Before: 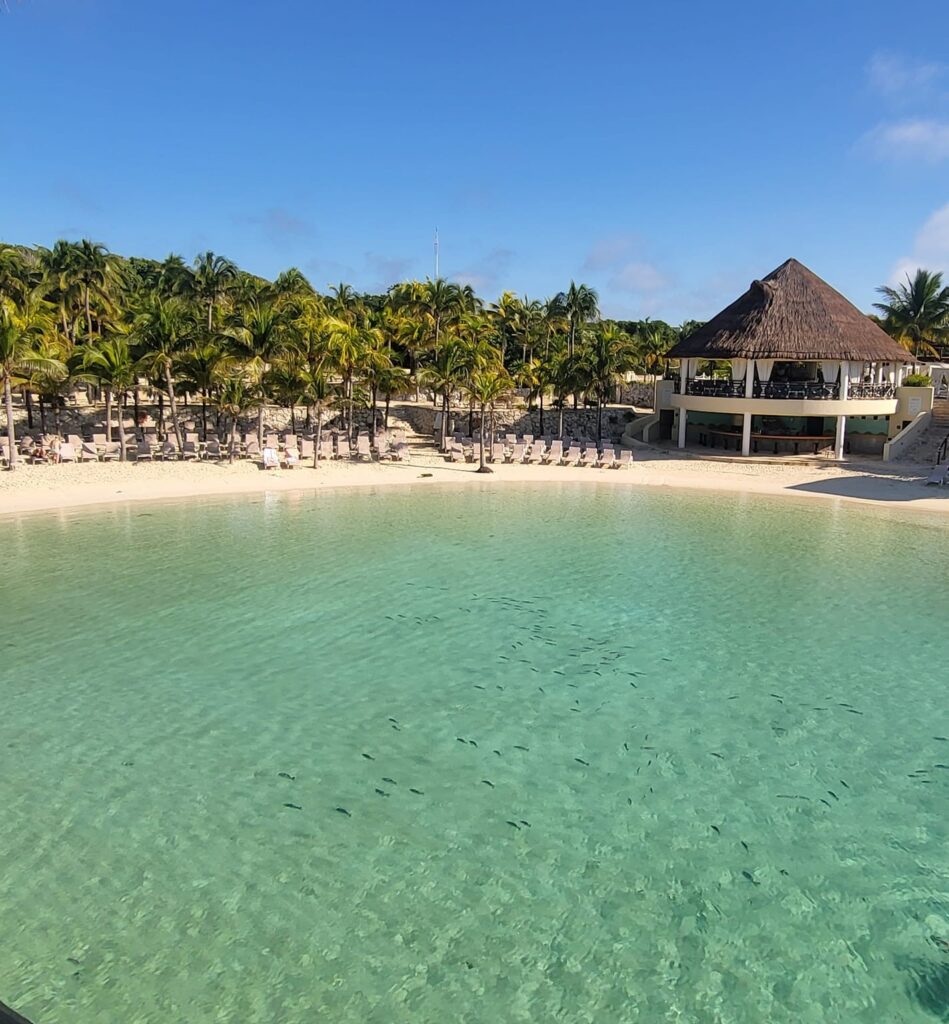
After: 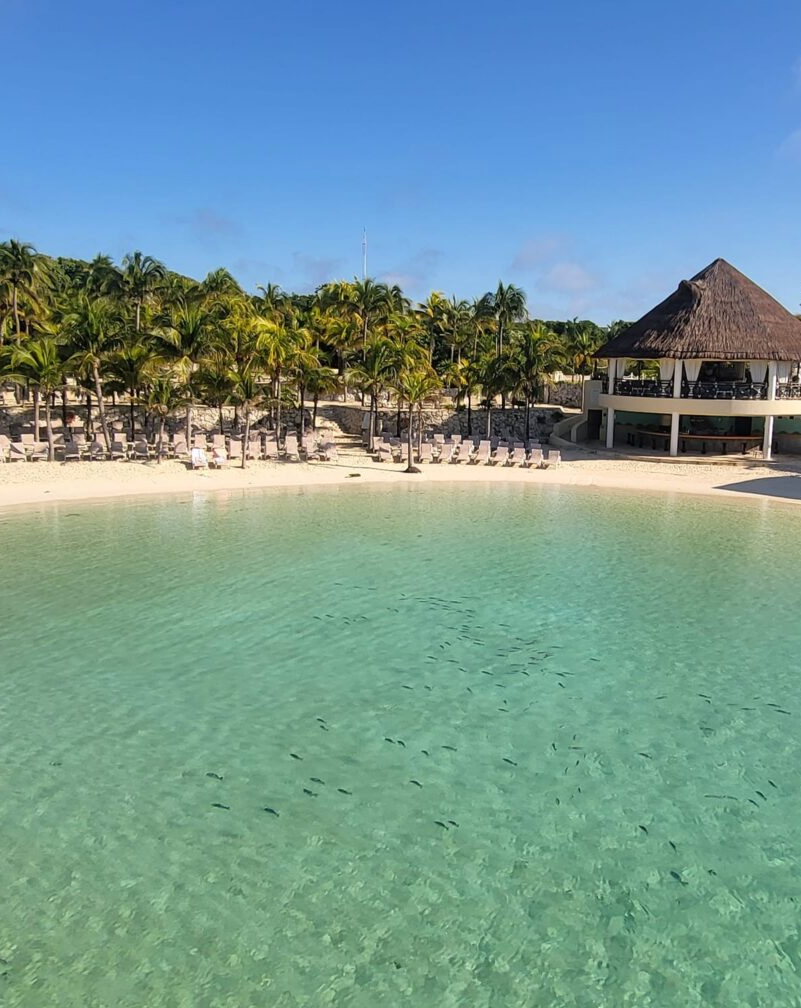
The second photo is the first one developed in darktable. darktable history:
crop: left 7.598%, right 7.873%
tone equalizer: on, module defaults
